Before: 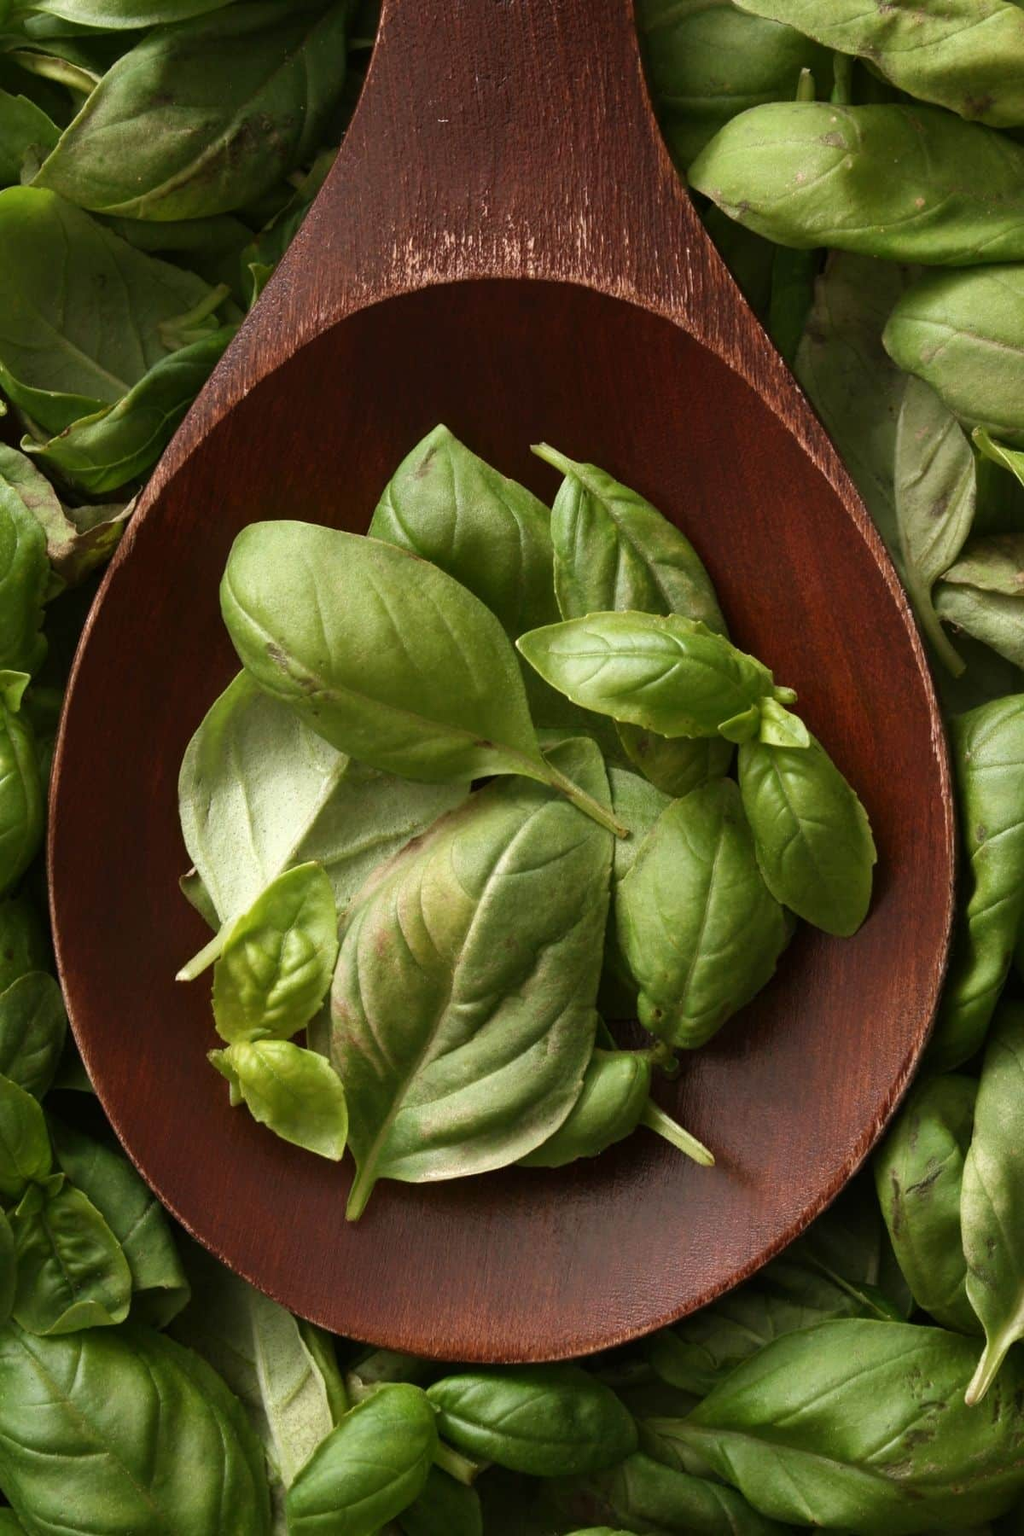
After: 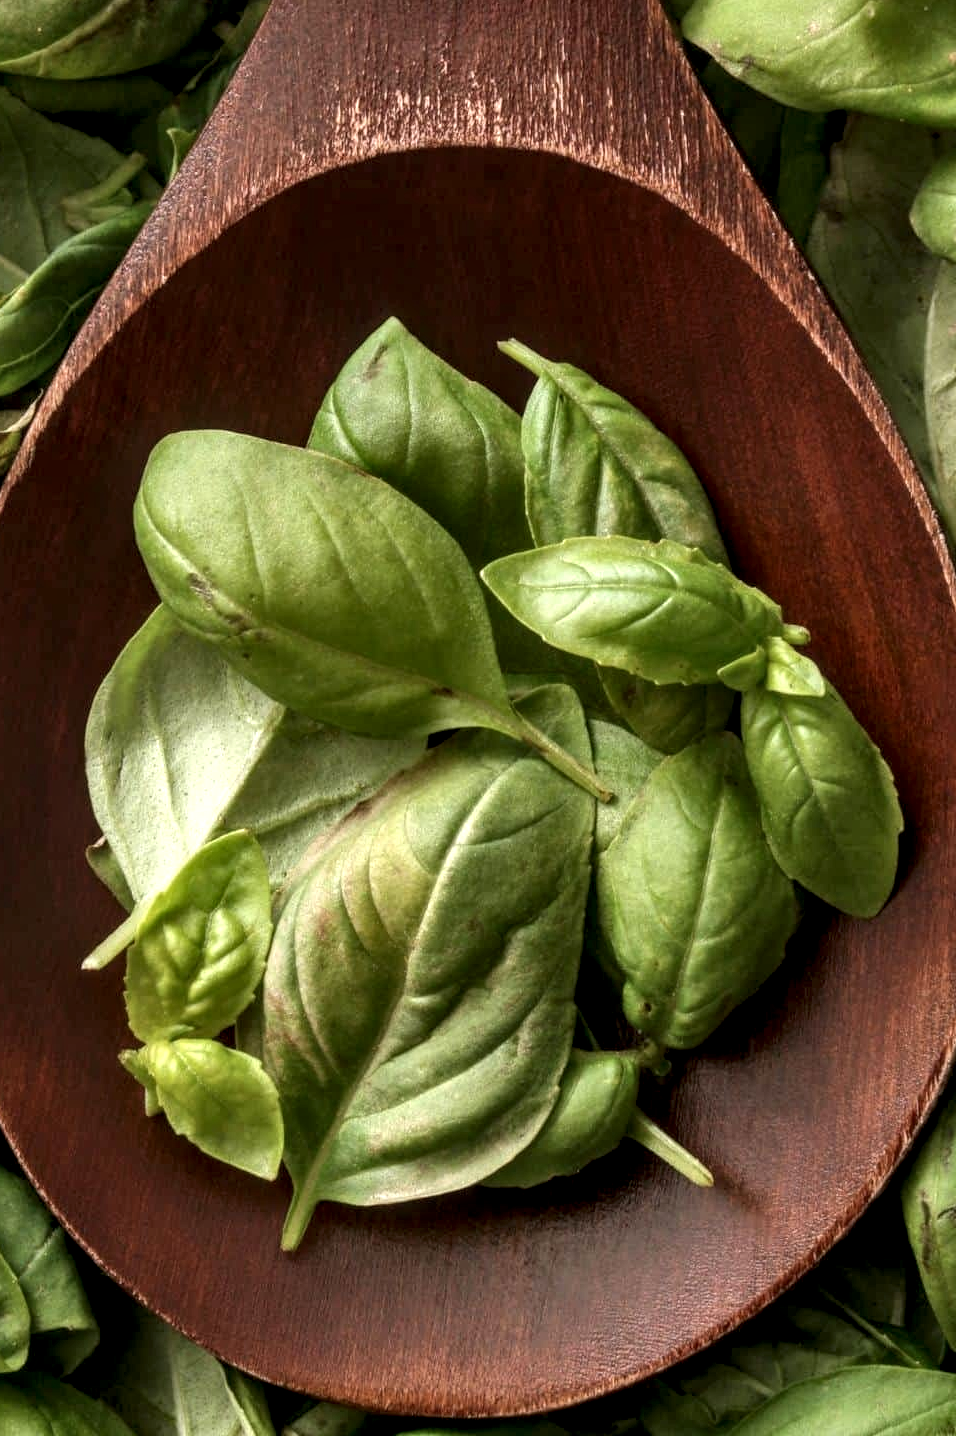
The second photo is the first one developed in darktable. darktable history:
shadows and highlights: shadows 37.16, highlights -28.18, soften with gaussian
local contrast: detail 160%
crop and rotate: left 10.355%, top 10.026%, right 9.948%, bottom 10.153%
